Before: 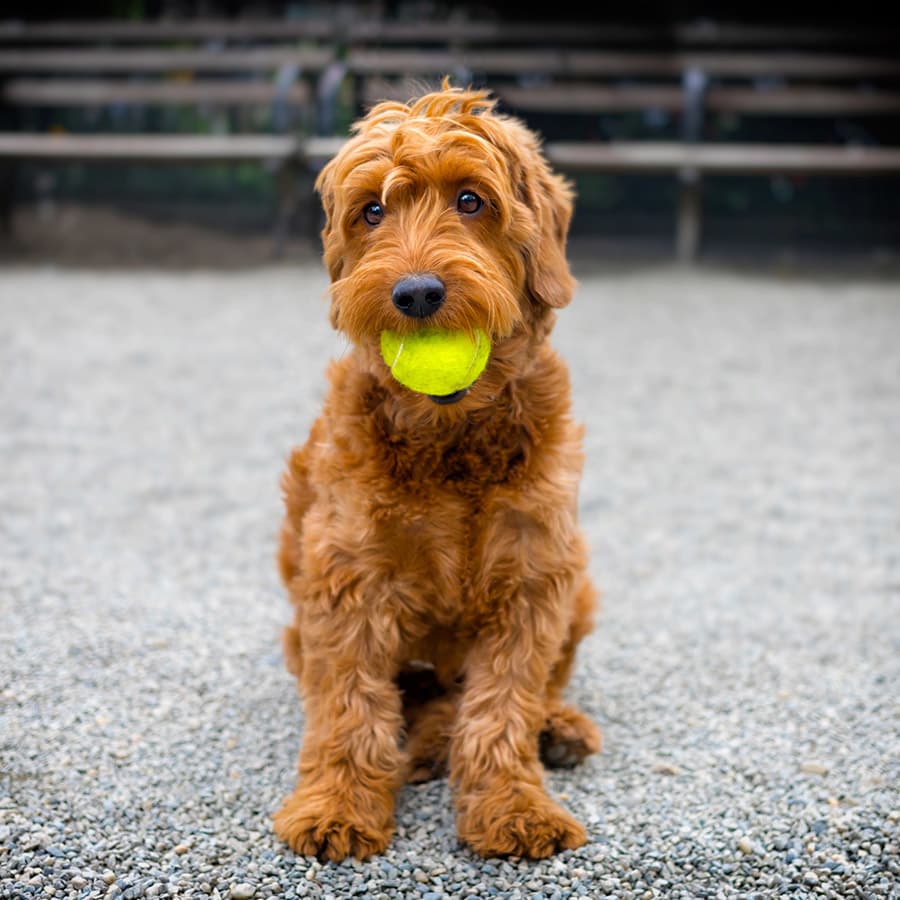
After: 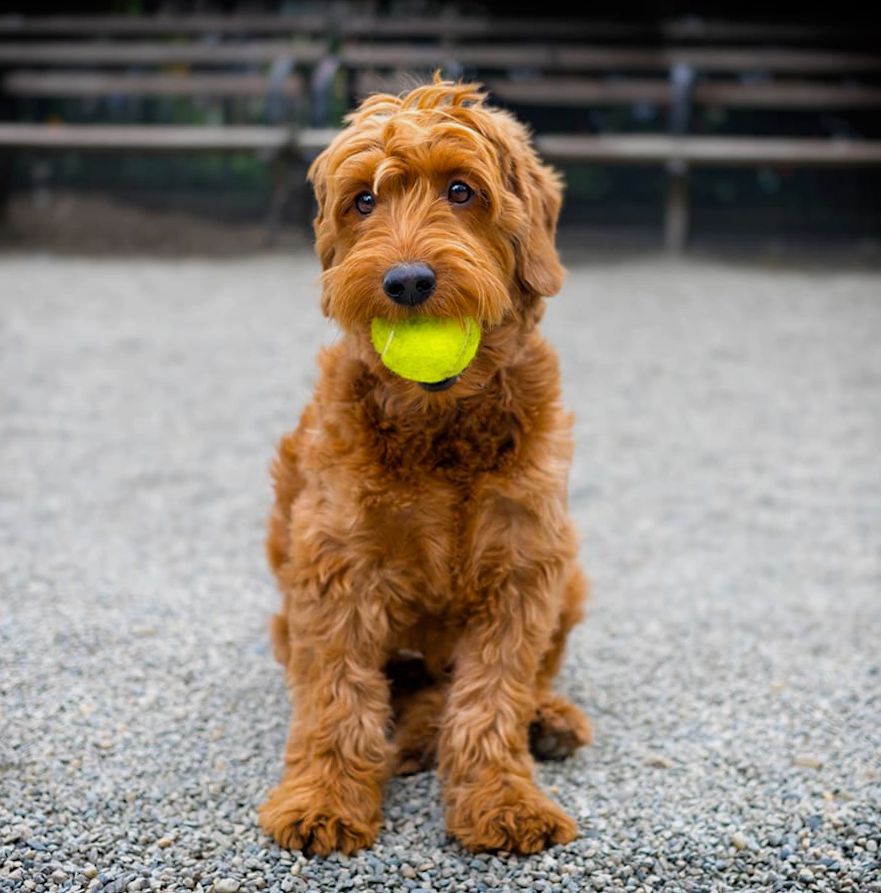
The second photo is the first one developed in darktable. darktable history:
rotate and perspective: rotation 0.226°, lens shift (vertical) -0.042, crop left 0.023, crop right 0.982, crop top 0.006, crop bottom 0.994
exposure: exposure -0.177 EV, compensate highlight preservation false
